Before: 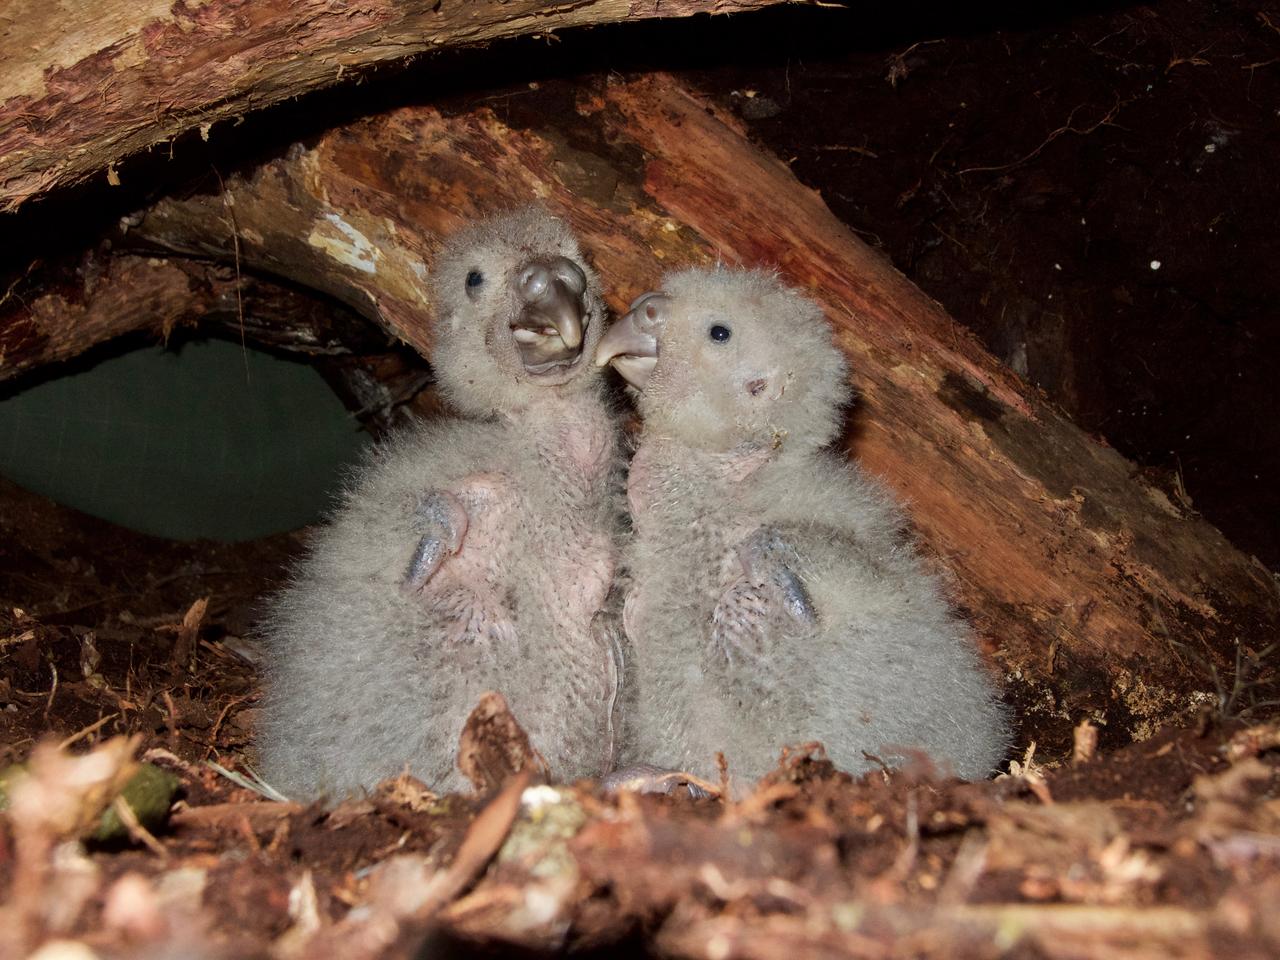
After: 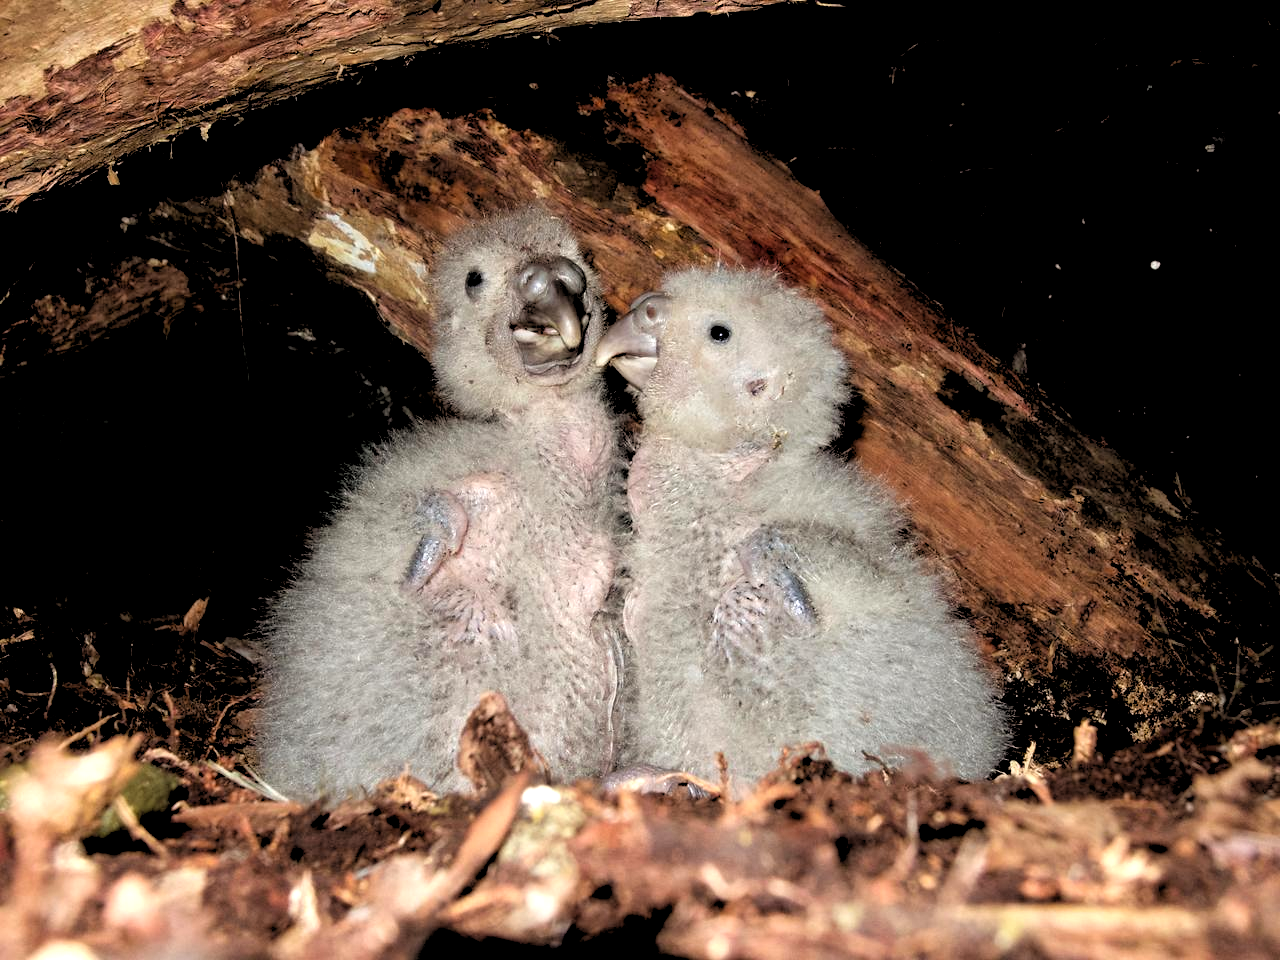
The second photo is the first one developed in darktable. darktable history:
exposure: black level correction 0.001, exposure 0.5 EV, compensate exposure bias true, compensate highlight preservation false
rgb levels: levels [[0.034, 0.472, 0.904], [0, 0.5, 1], [0, 0.5, 1]]
tone equalizer: on, module defaults
